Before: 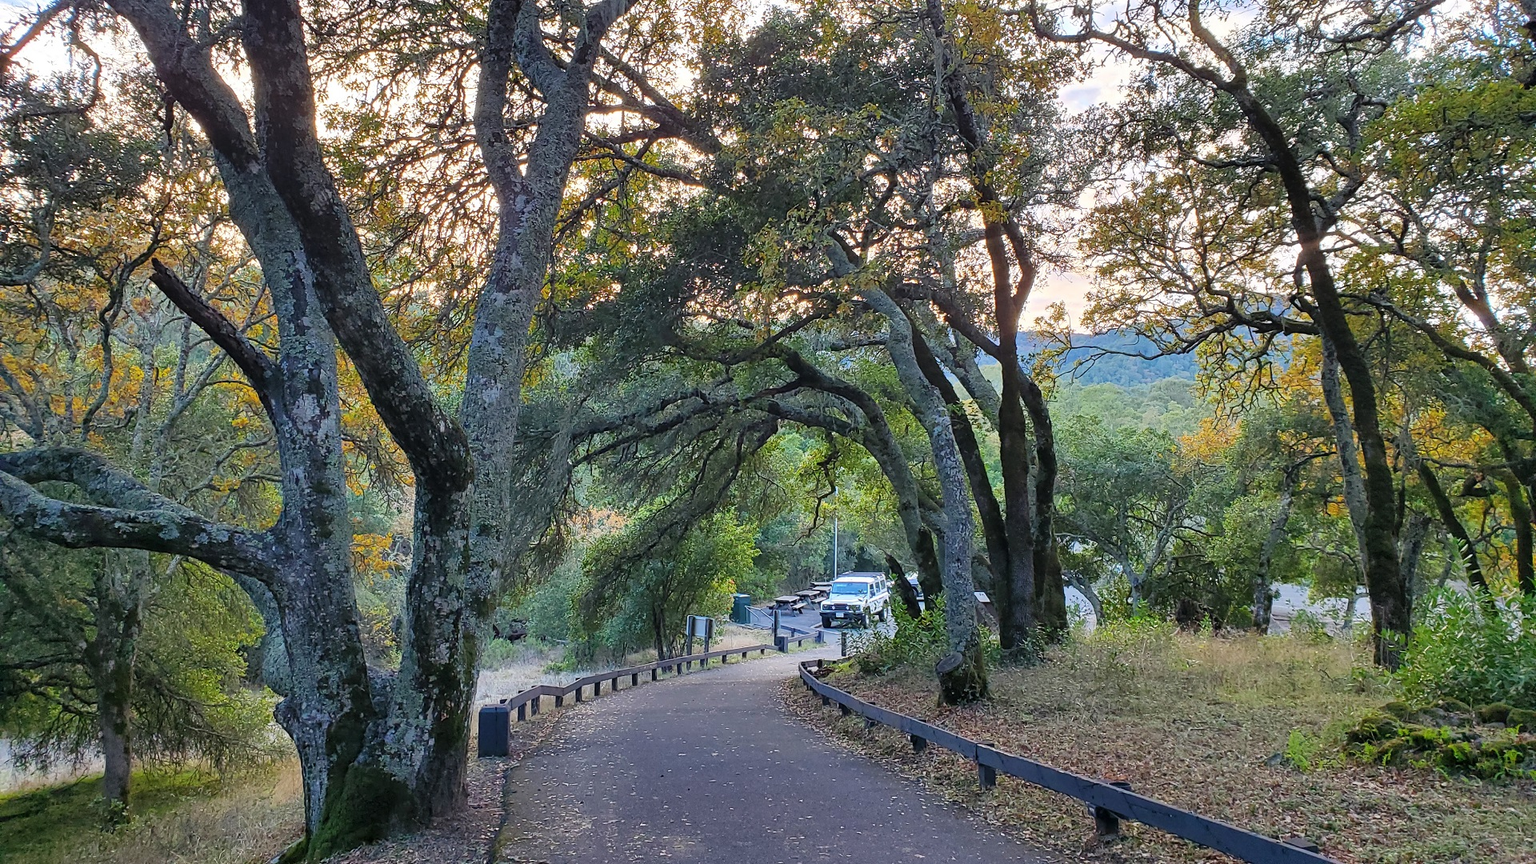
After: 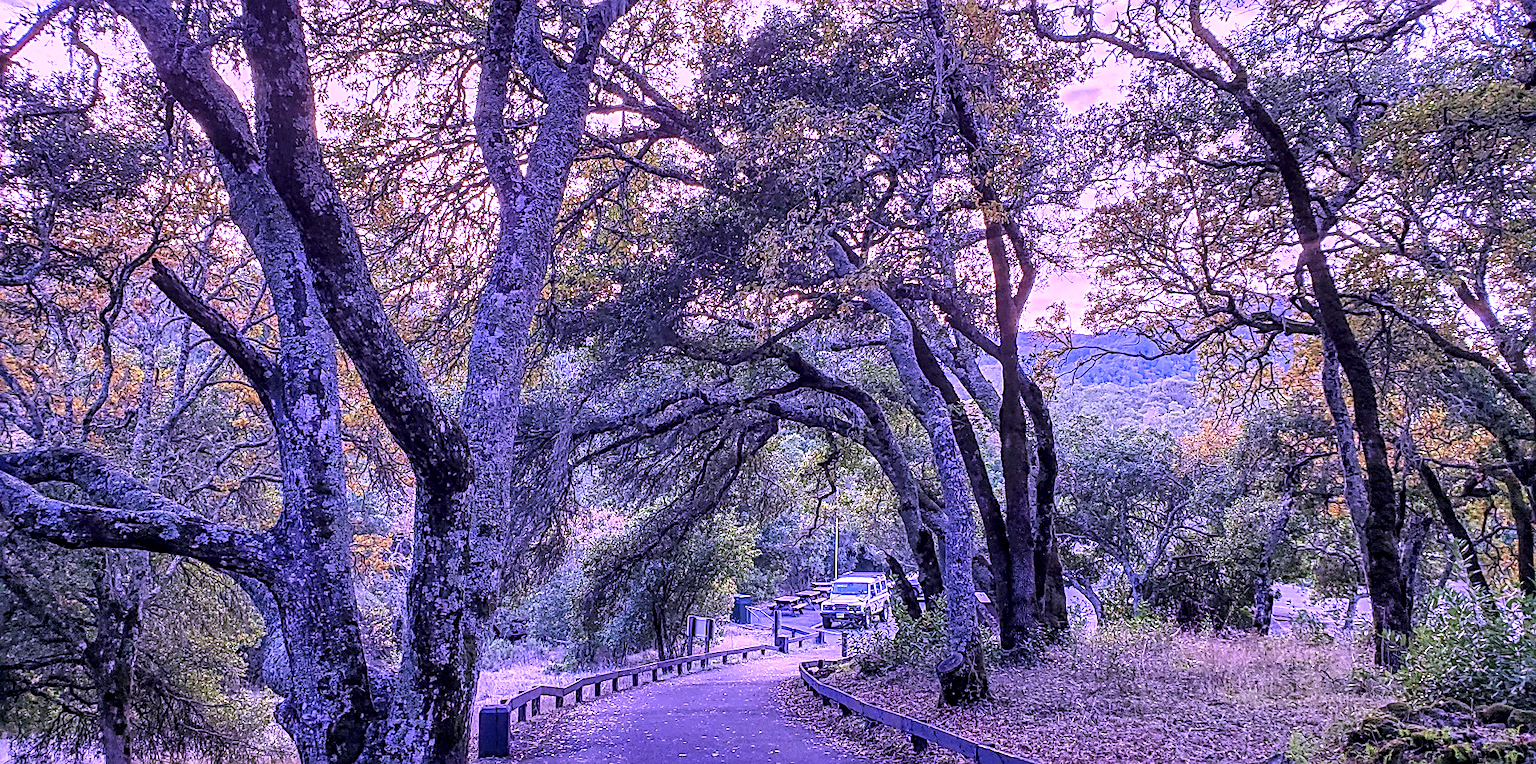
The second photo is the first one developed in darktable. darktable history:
color calibration: illuminant custom, x 0.379, y 0.481, temperature 4443.07 K
crop and rotate: top 0%, bottom 11.49%
local contrast: highlights 0%, shadows 0%, detail 182%
sharpen: radius 2.676, amount 0.669
rotate and perspective: automatic cropping original format, crop left 0, crop top 0
